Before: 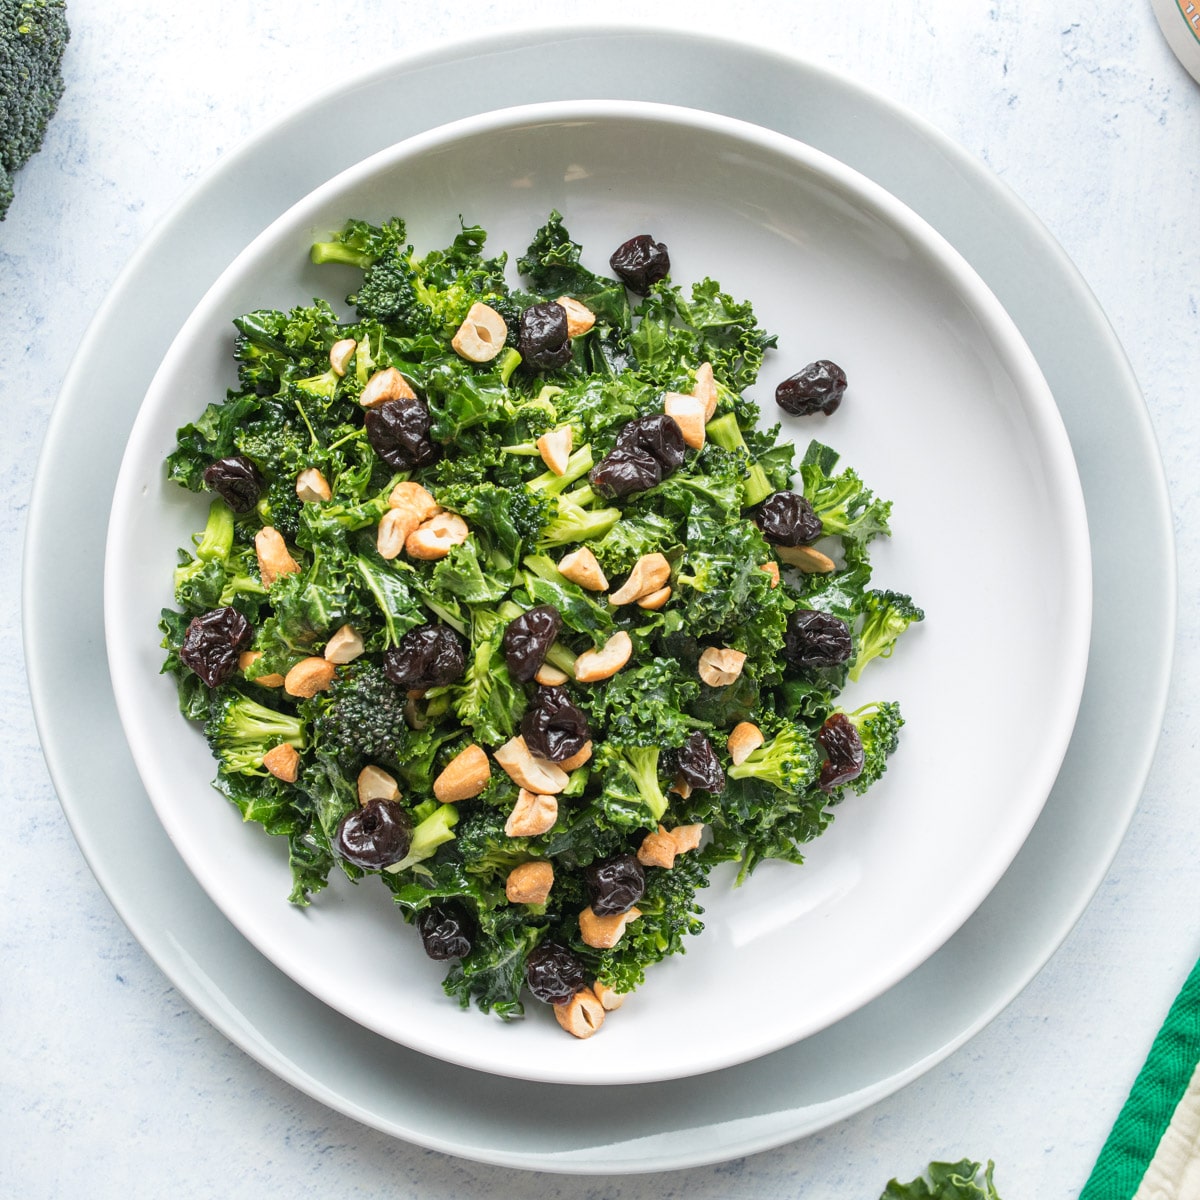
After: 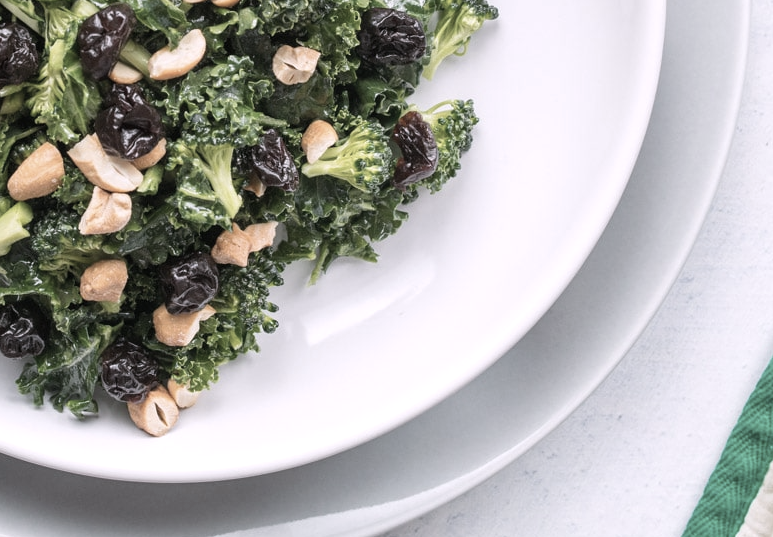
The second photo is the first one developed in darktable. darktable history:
crop and rotate: left 35.509%, top 50.238%, bottom 4.934%
color correction: saturation 0.5
white balance: red 1.05, blue 1.072
